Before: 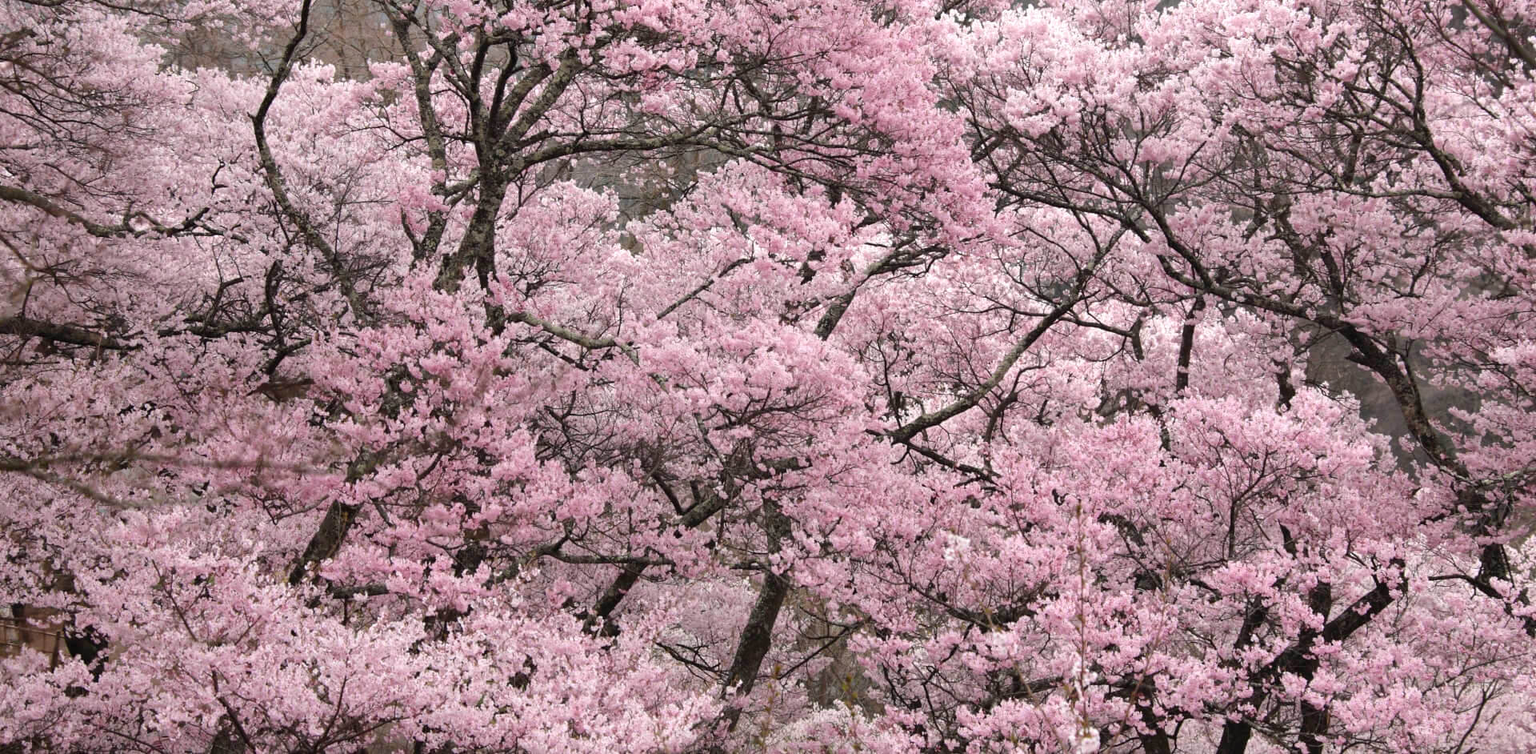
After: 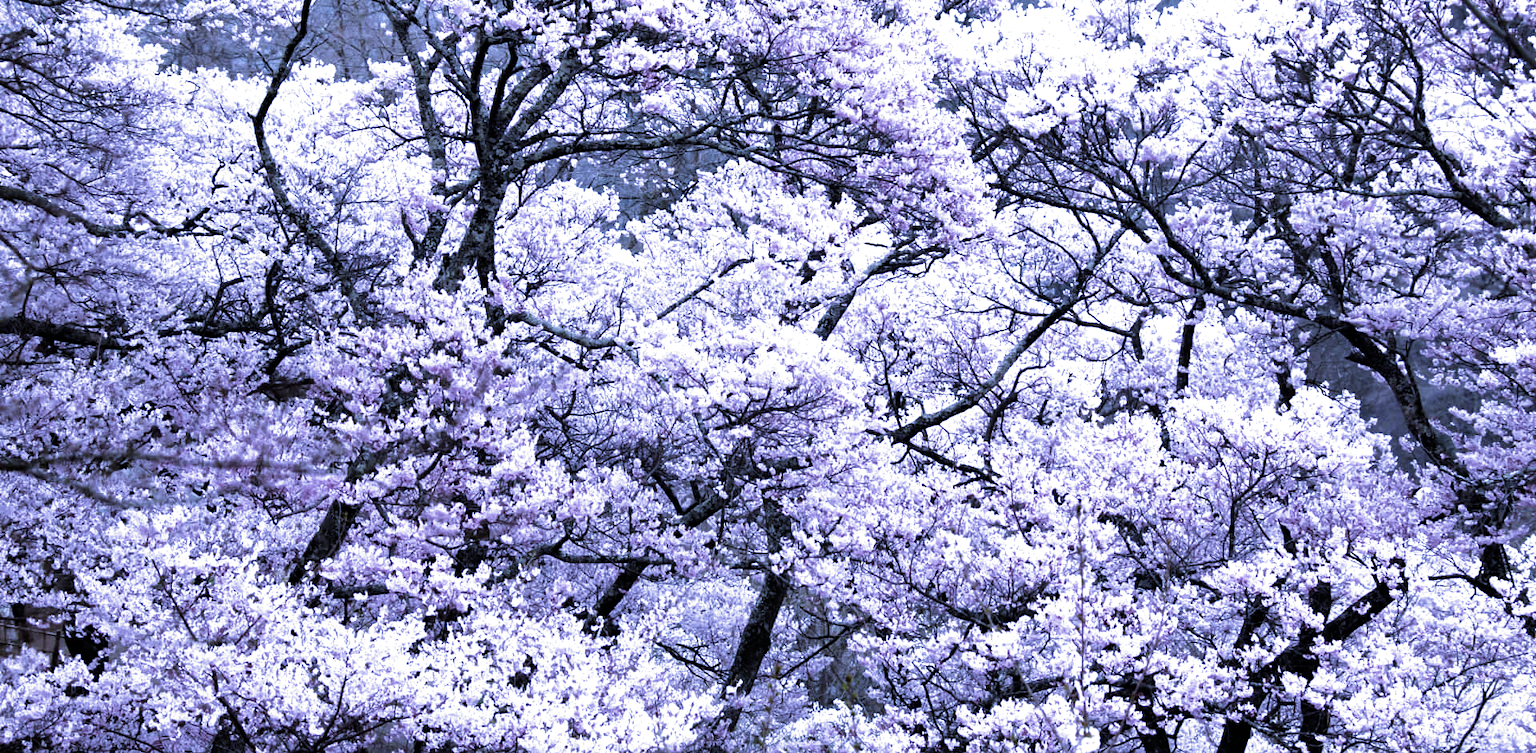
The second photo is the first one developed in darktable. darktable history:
white balance: red 0.766, blue 1.537
filmic rgb: black relative exposure -8.2 EV, white relative exposure 2.2 EV, threshold 3 EV, hardness 7.11, latitude 75%, contrast 1.325, highlights saturation mix -2%, shadows ↔ highlights balance 30%, preserve chrominance RGB euclidean norm, color science v5 (2021), contrast in shadows safe, contrast in highlights safe, enable highlight reconstruction true
